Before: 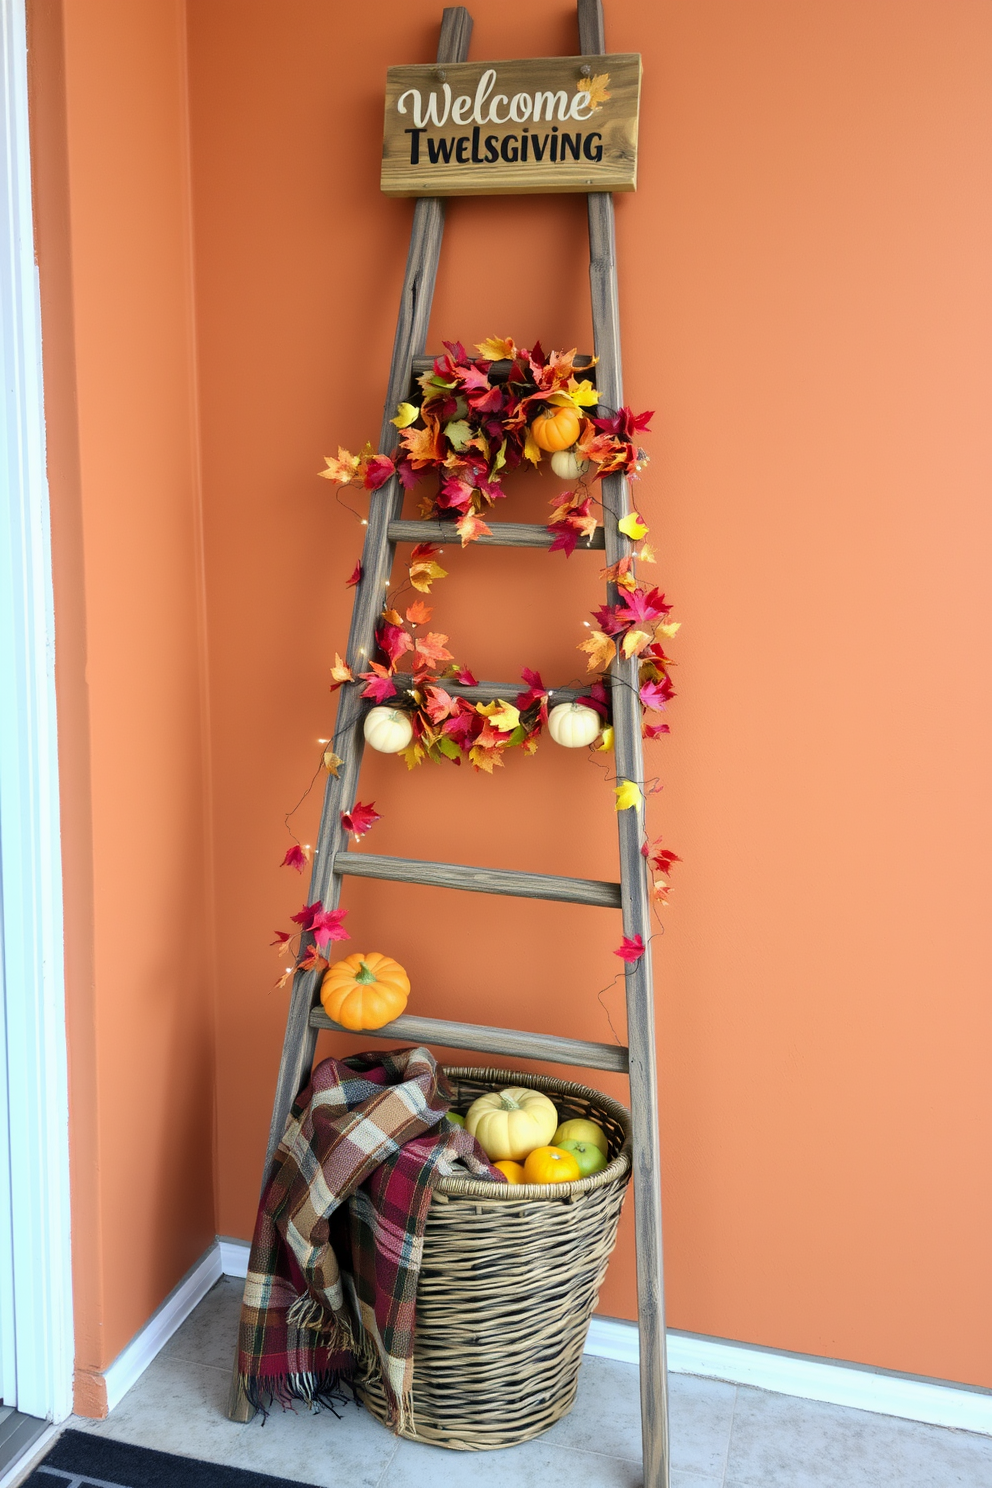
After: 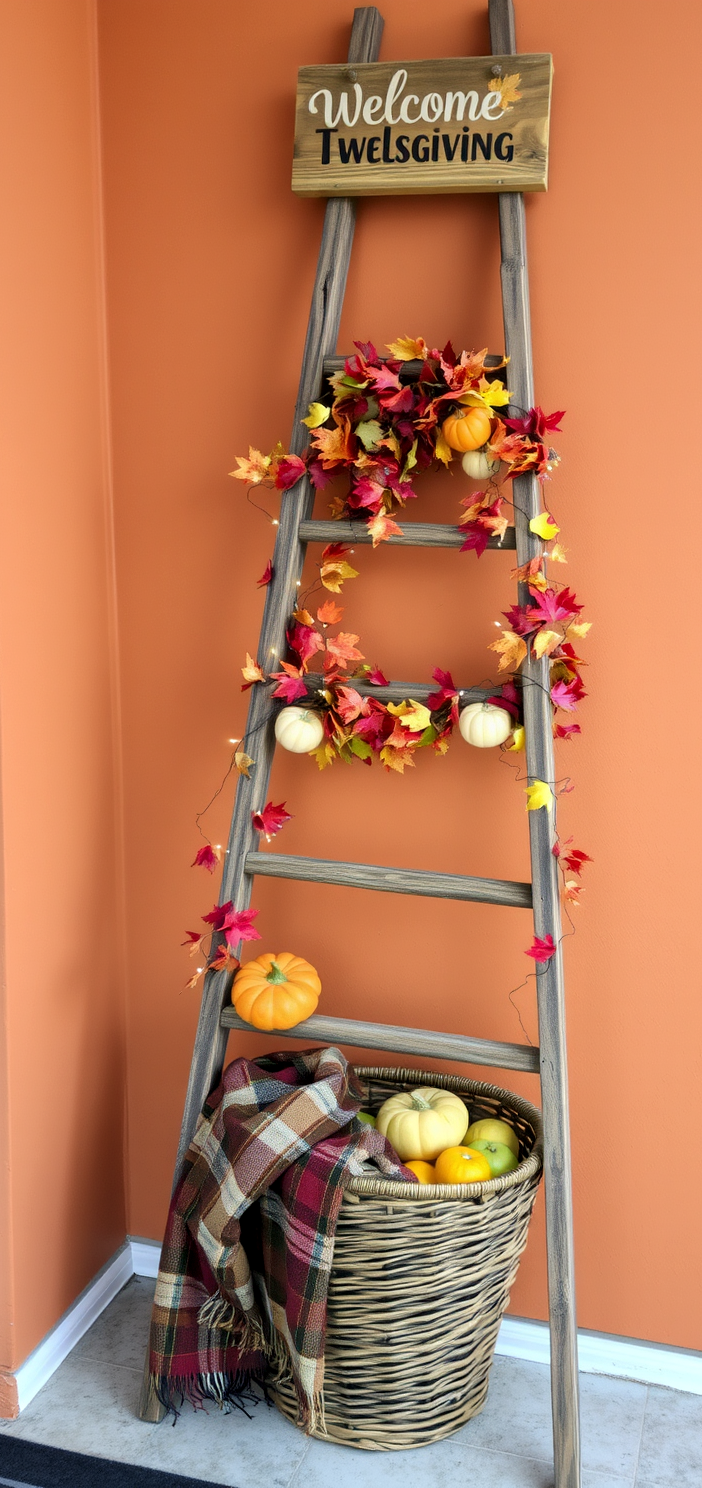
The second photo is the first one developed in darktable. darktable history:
crop and rotate: left 9.061%, right 20.142%
local contrast: highlights 100%, shadows 100%, detail 120%, midtone range 0.2
